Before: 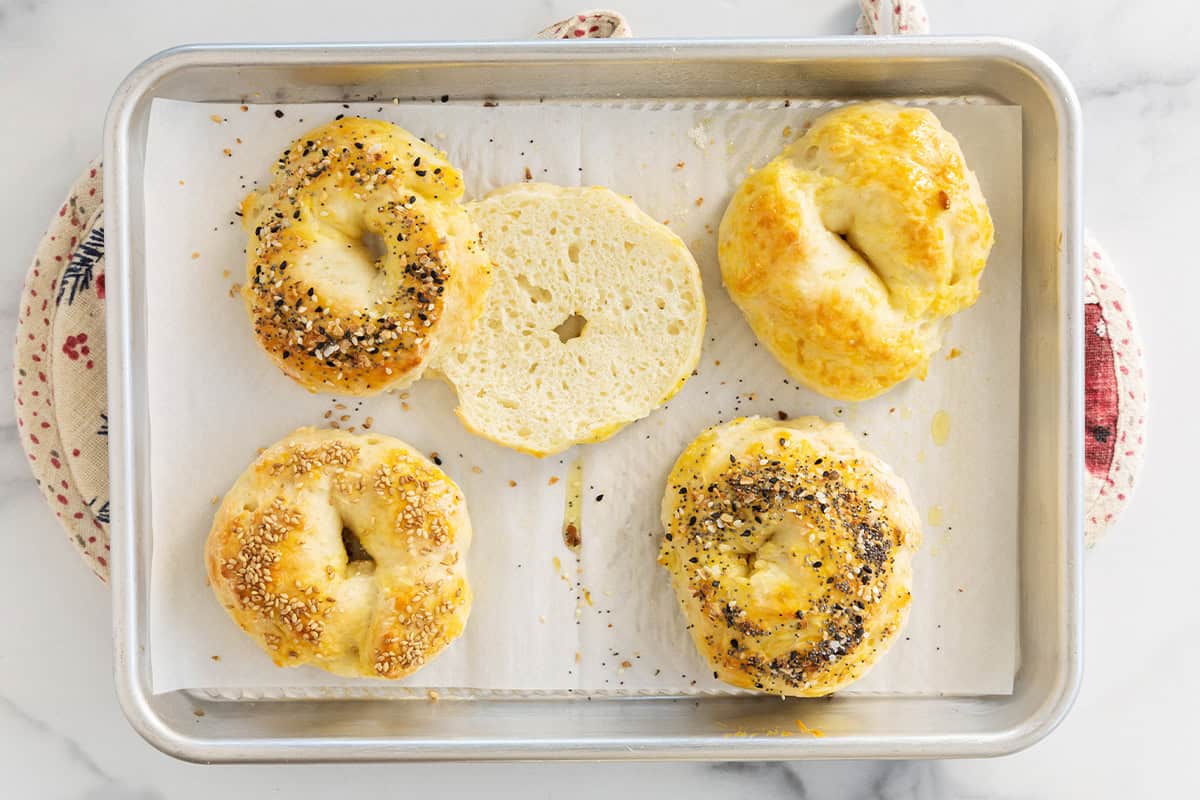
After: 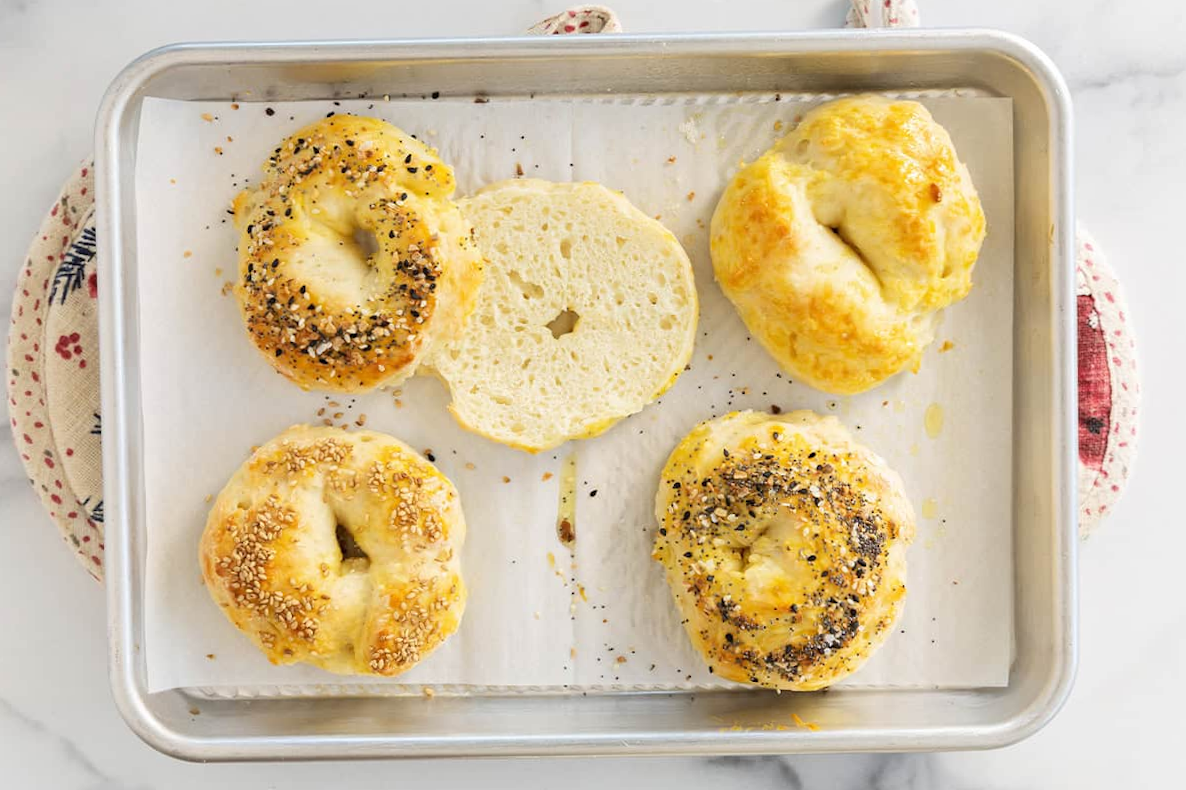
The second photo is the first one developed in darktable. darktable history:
rotate and perspective: rotation -0.45°, automatic cropping original format, crop left 0.008, crop right 0.992, crop top 0.012, crop bottom 0.988
sharpen: radius 2.883, amount 0.868, threshold 47.523
